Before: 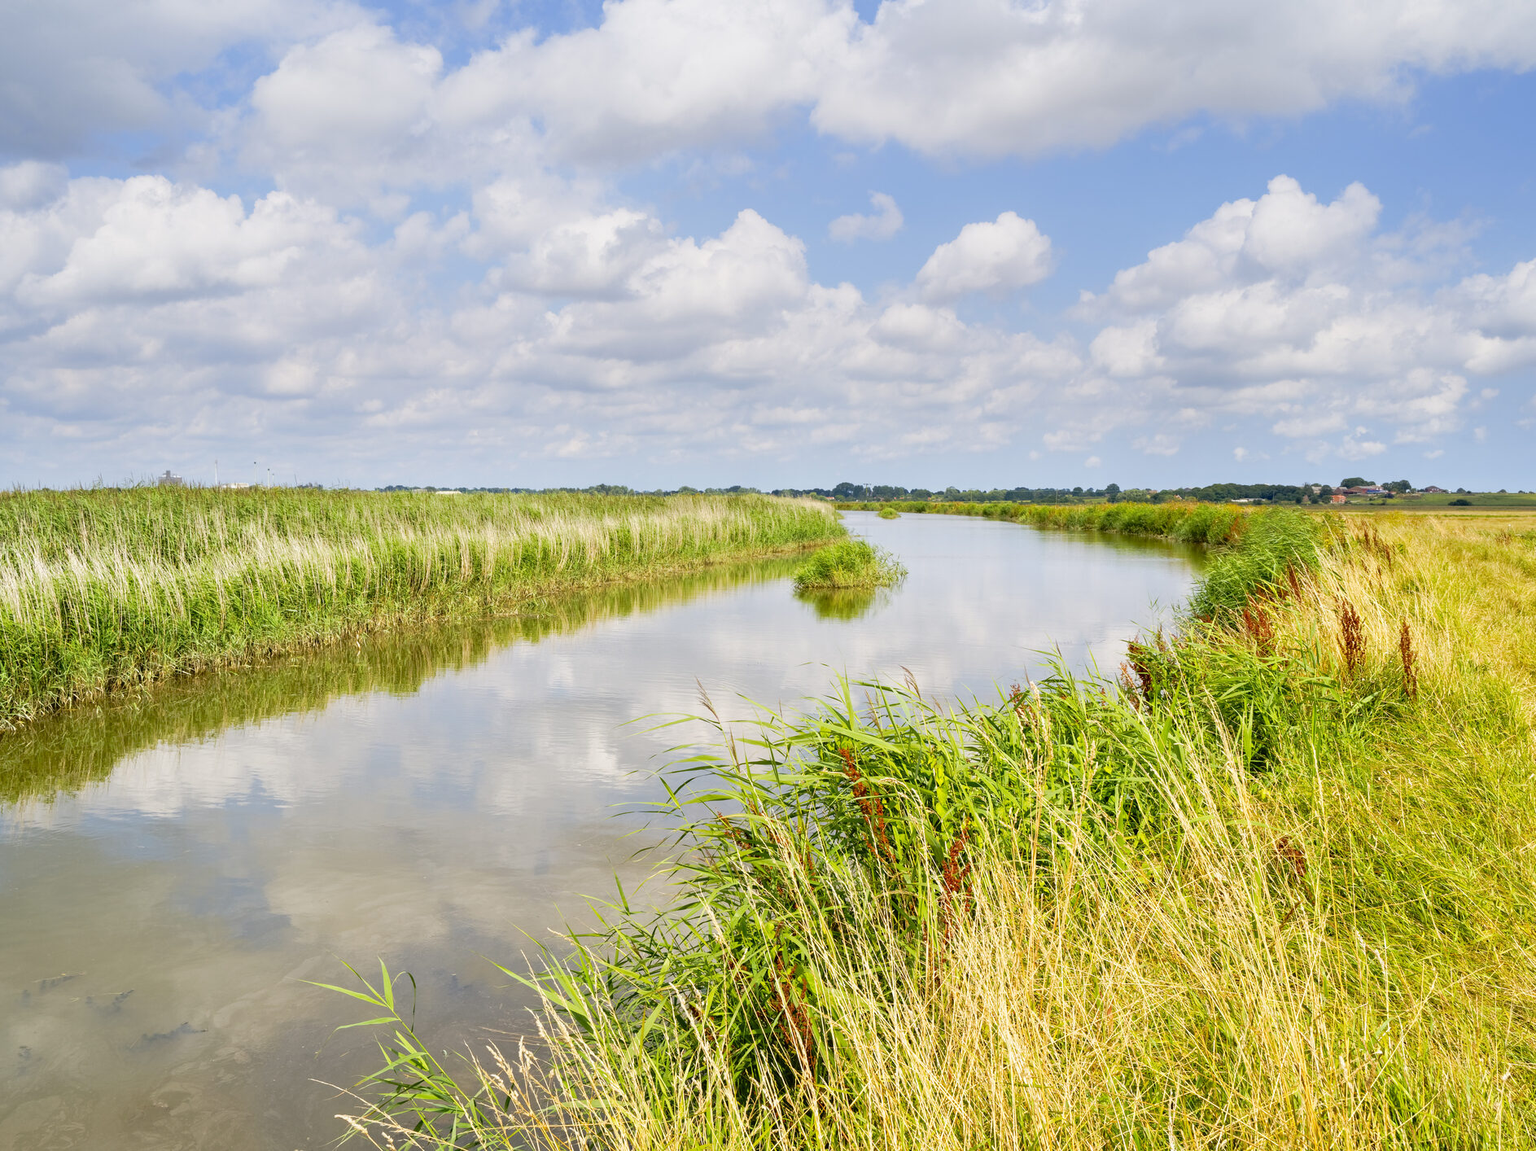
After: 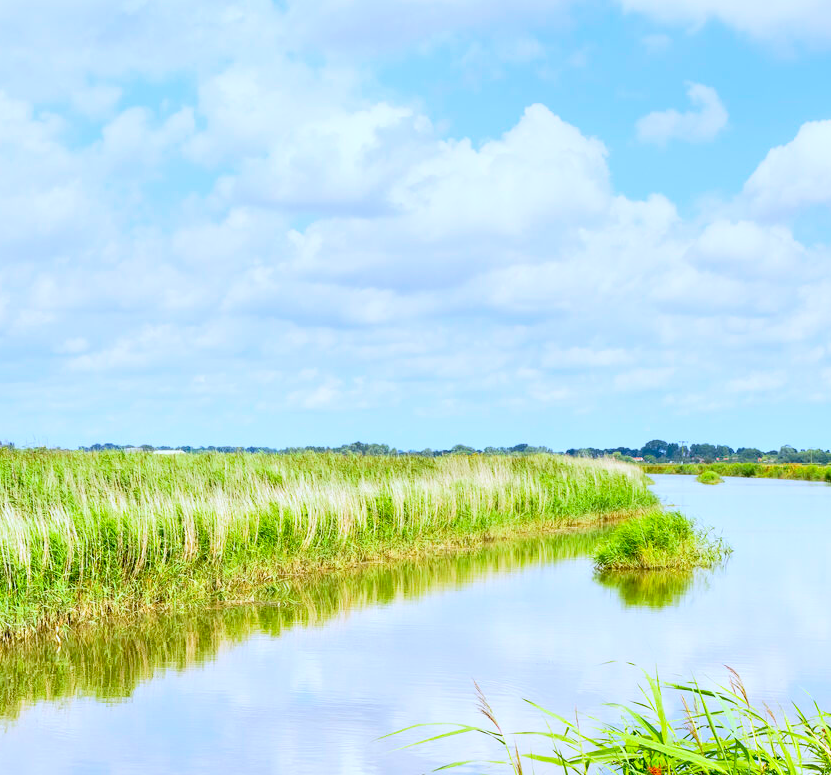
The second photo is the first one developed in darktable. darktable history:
crop: left 20.248%, top 10.86%, right 35.675%, bottom 34.321%
white balance: red 0.948, green 1.02, blue 1.176
contrast brightness saturation: contrast 0.2, brightness 0.16, saturation 0.22
